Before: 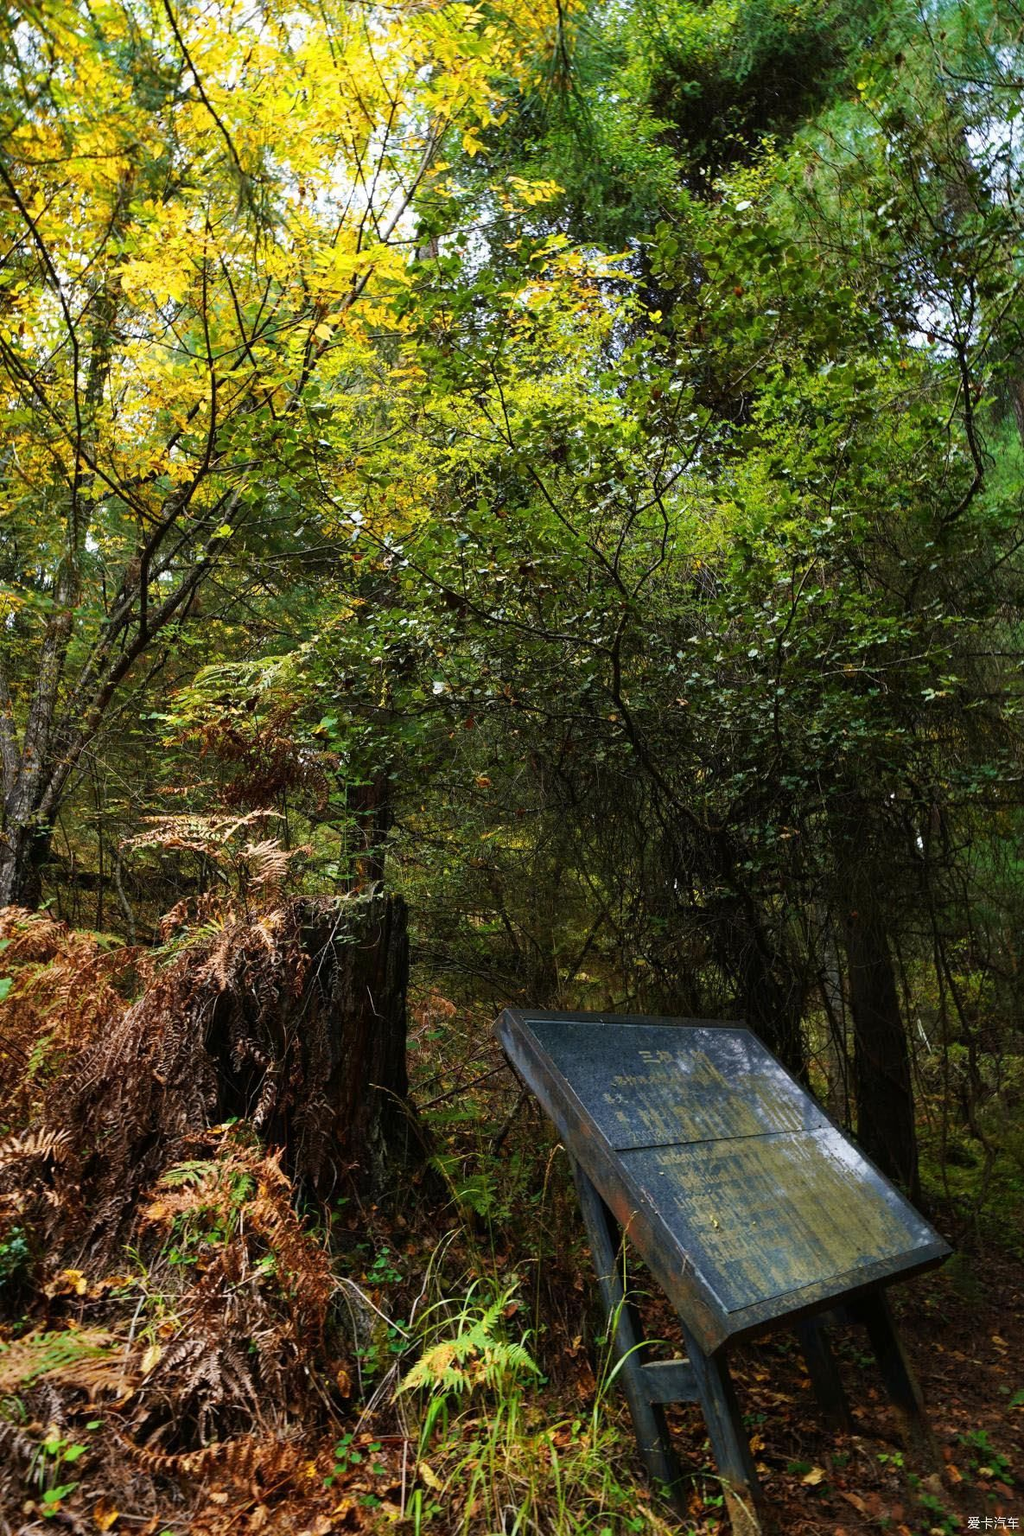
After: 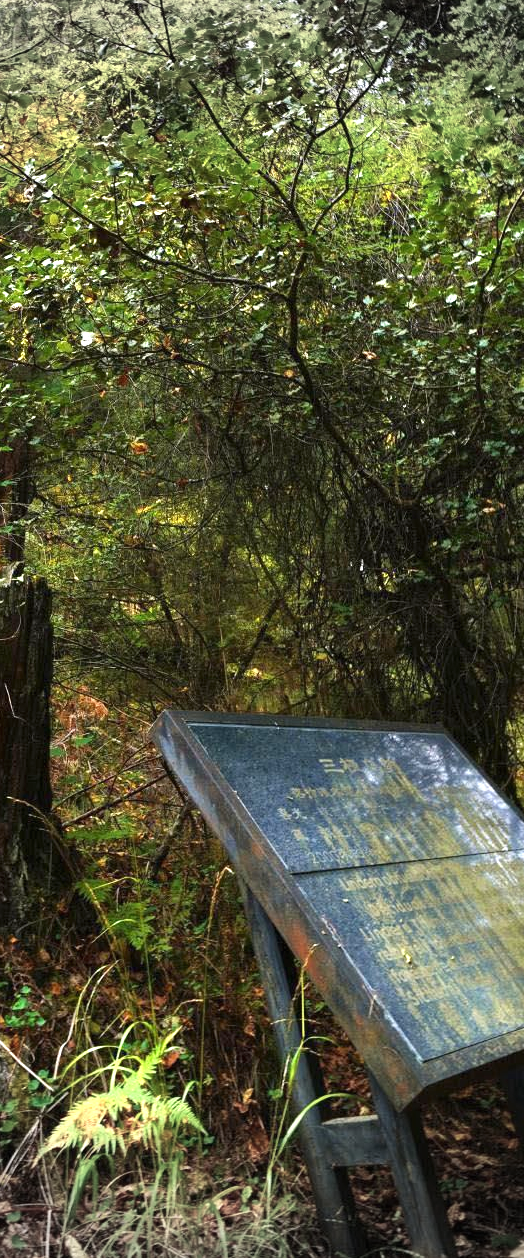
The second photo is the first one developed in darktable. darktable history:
crop: left 35.503%, top 25.753%, right 20.216%, bottom 3.437%
exposure: black level correction 0, exposure 1.096 EV, compensate highlight preservation false
vignetting: fall-off start 68.33%, fall-off radius 30.15%, brightness -0.442, saturation -0.688, width/height ratio 0.99, shape 0.85
